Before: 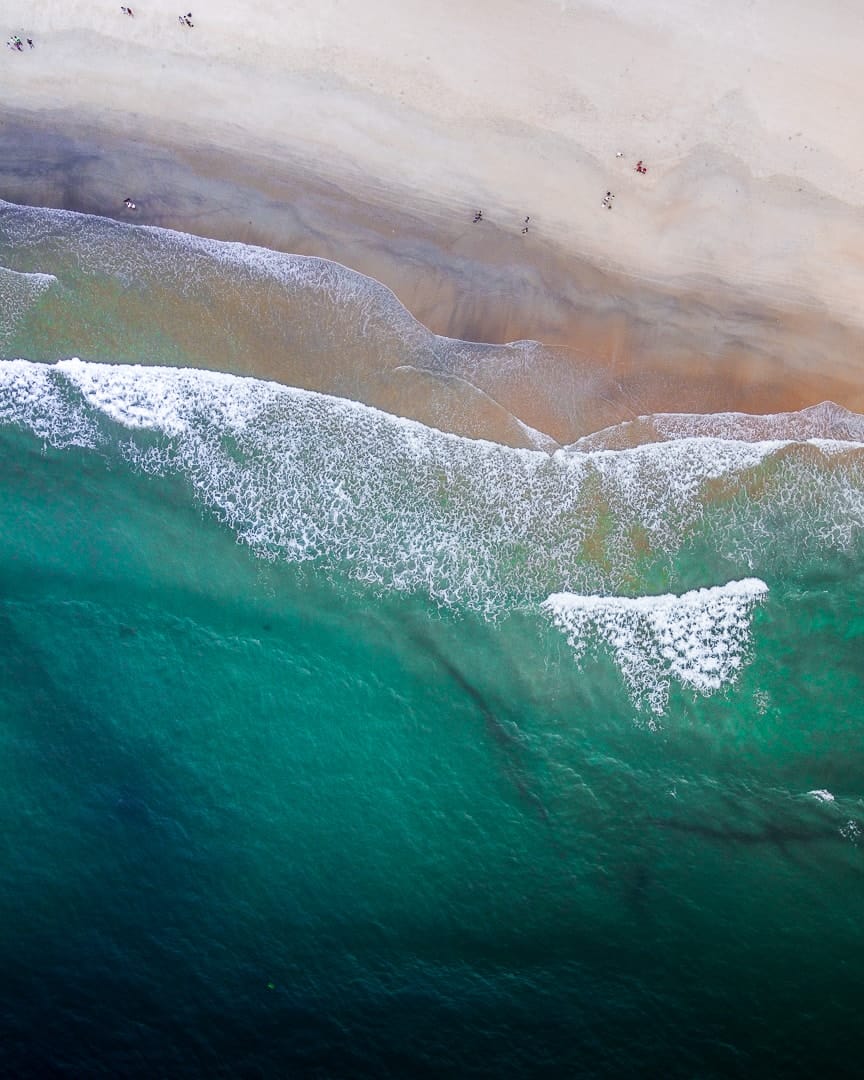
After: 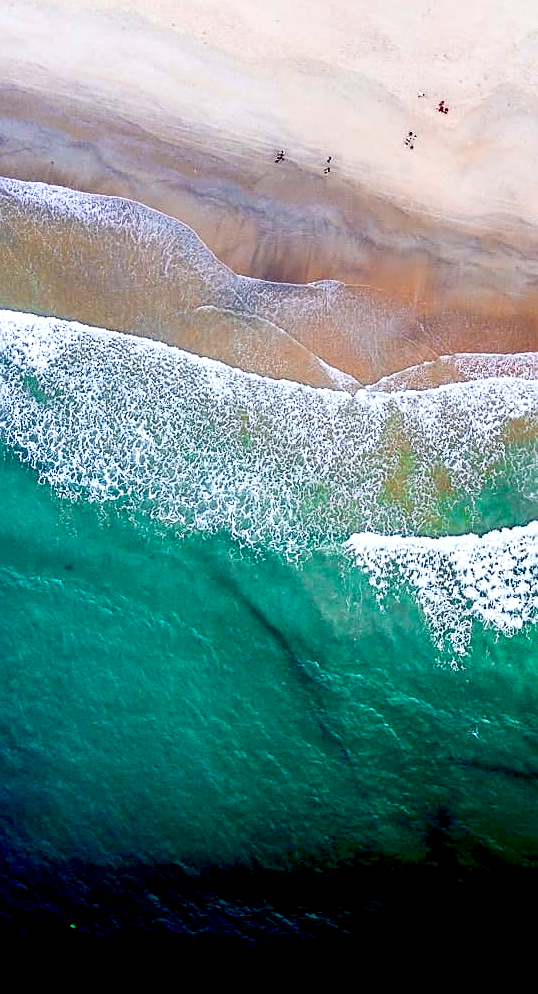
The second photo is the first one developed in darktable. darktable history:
shadows and highlights: shadows 37.27, highlights -28.18, soften with gaussian
exposure: black level correction 0.031, exposure 0.304 EV, compensate highlight preservation false
color balance: mode lift, gamma, gain (sRGB)
sharpen: on, module defaults
crop and rotate: left 22.918%, top 5.629%, right 14.711%, bottom 2.247%
contrast brightness saturation: contrast 0.18, saturation 0.3
